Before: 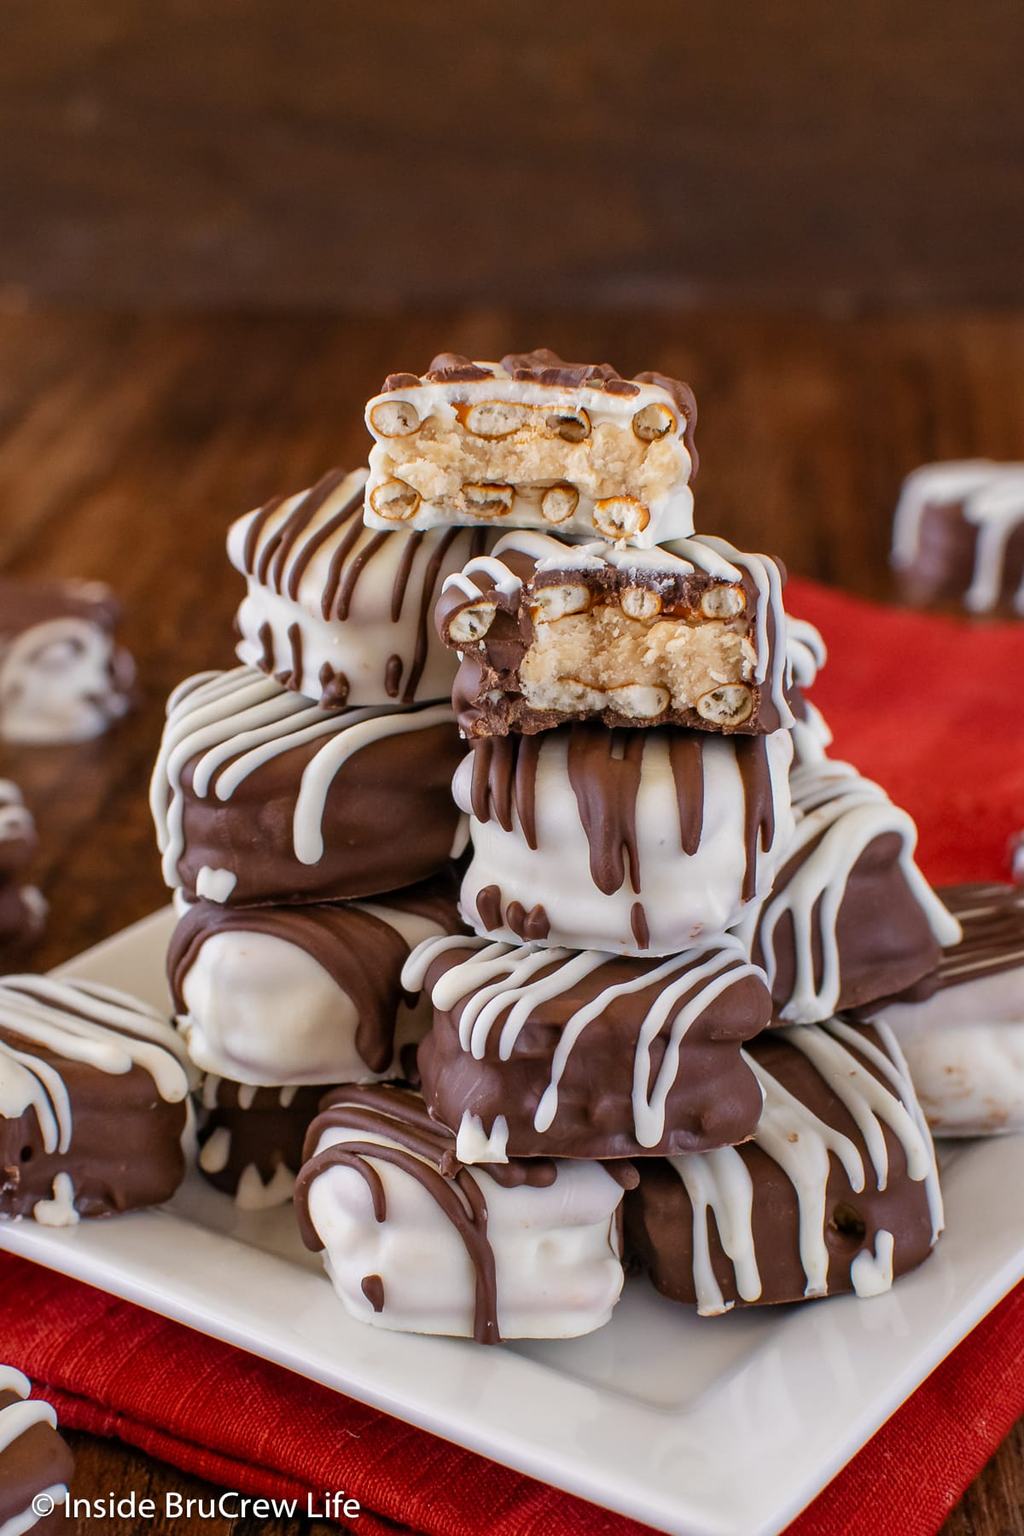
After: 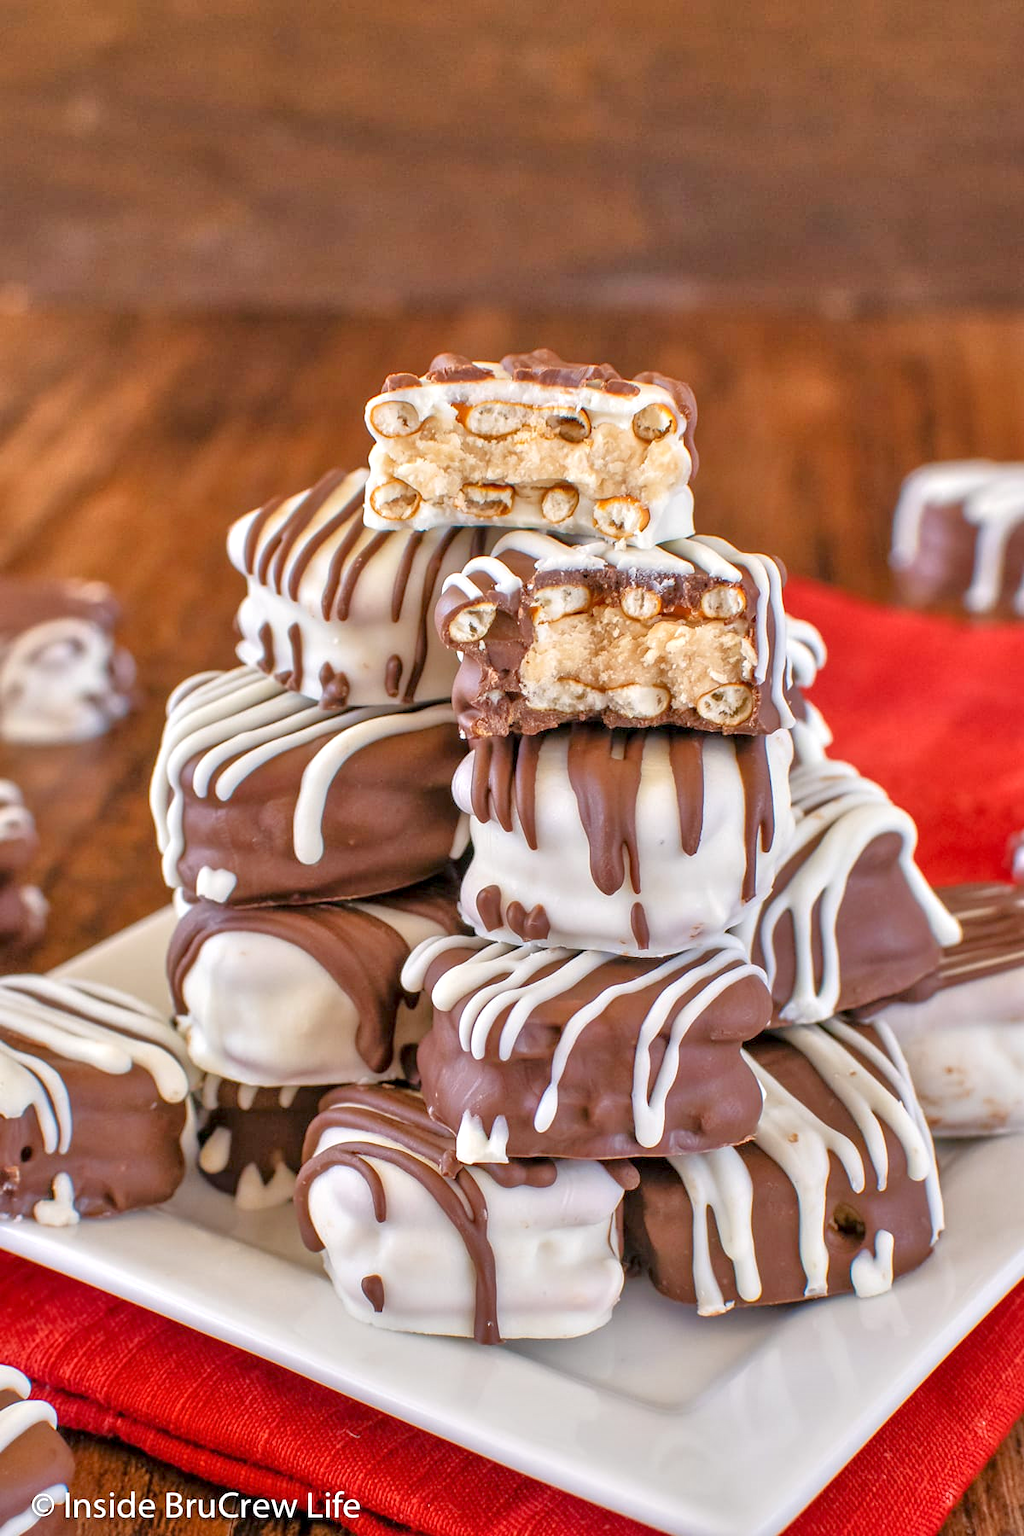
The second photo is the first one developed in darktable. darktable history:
local contrast: highlights 100%, shadows 100%, detail 120%, midtone range 0.2
tone equalizer: -8 EV 2 EV, -7 EV 2 EV, -6 EV 2 EV, -5 EV 2 EV, -4 EV 2 EV, -3 EV 1.5 EV, -2 EV 1 EV, -1 EV 0.5 EV
